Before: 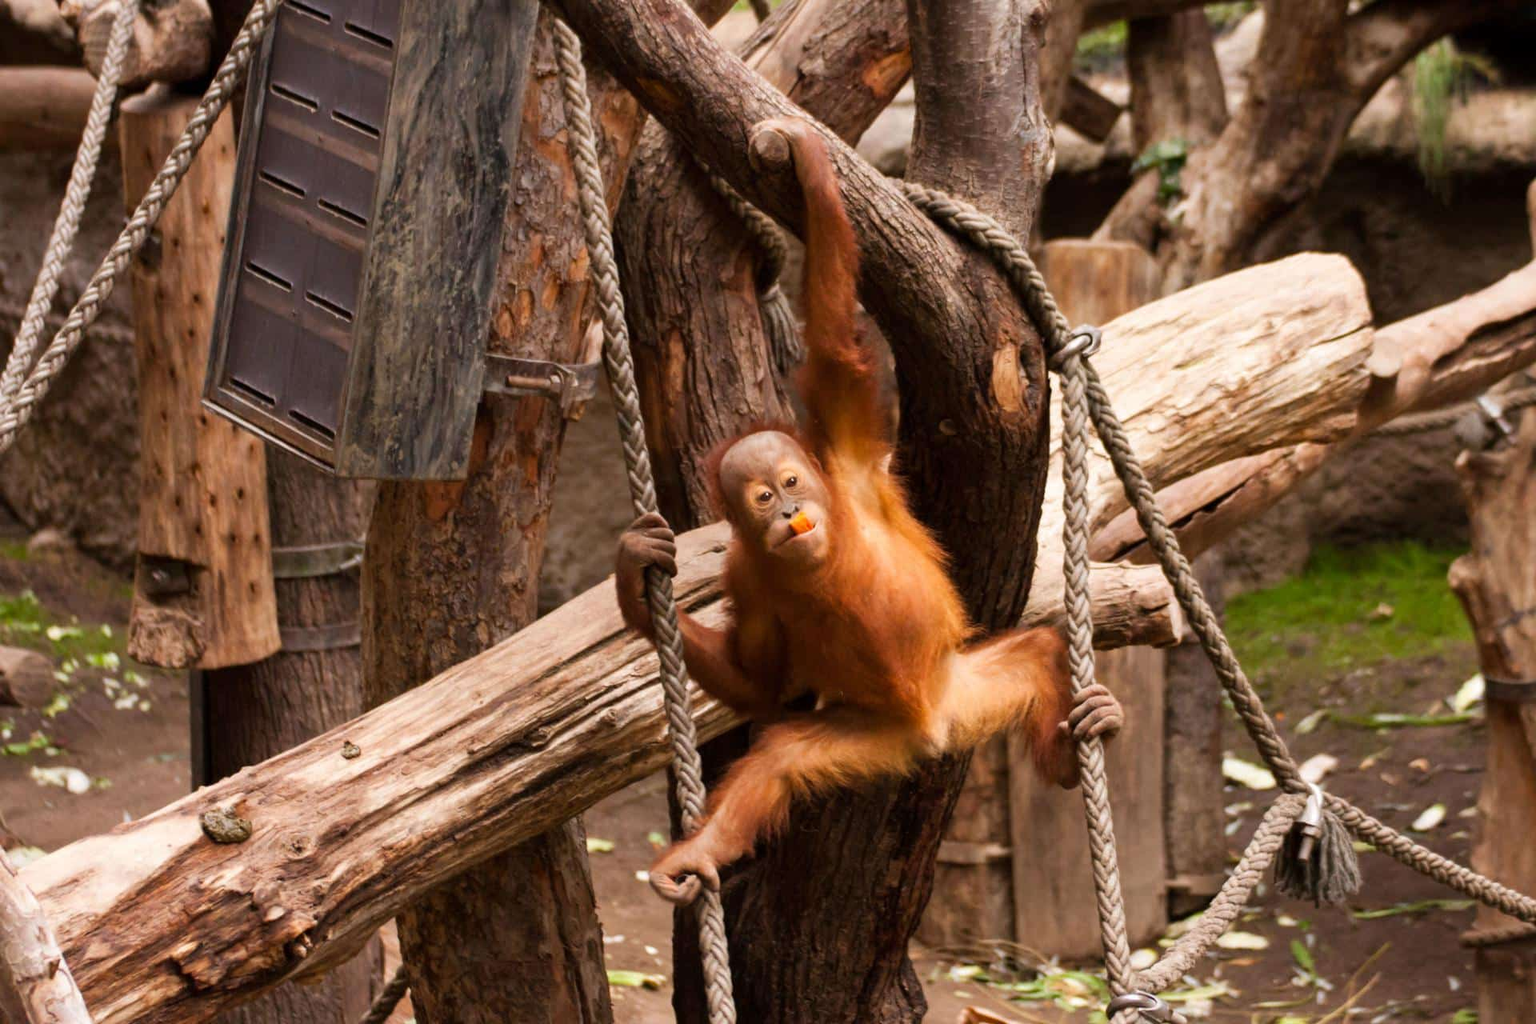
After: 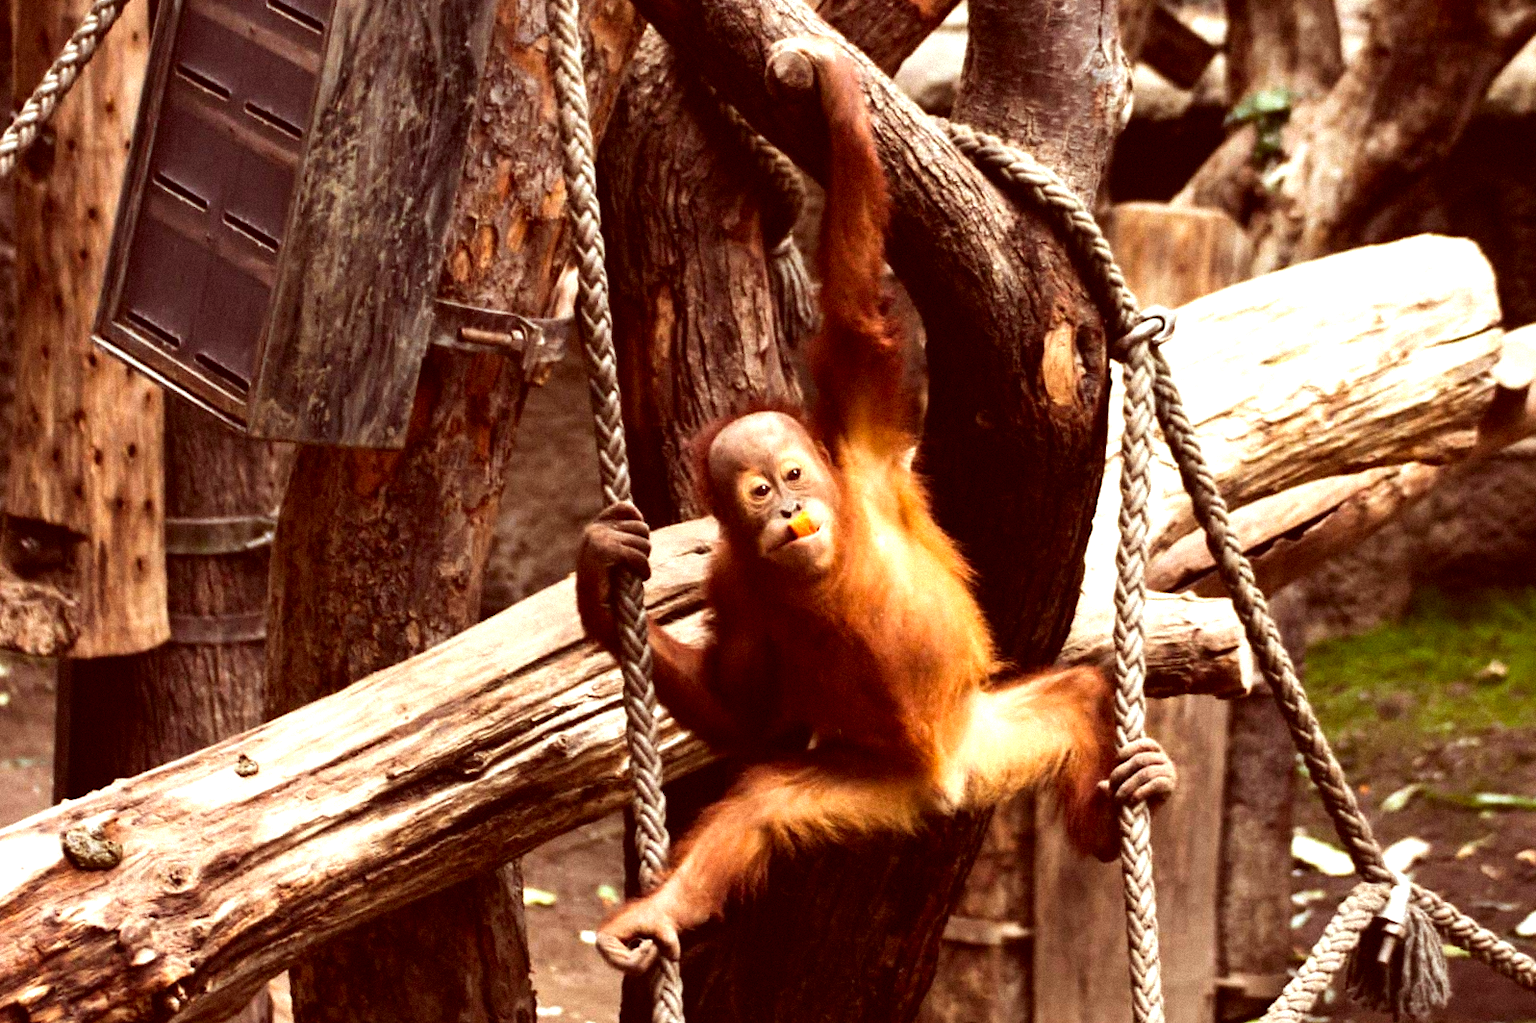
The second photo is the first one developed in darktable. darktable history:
color correction: highlights a* -7.23, highlights b* -0.161, shadows a* 20.08, shadows b* 11.73
tone equalizer: -8 EV -1.08 EV, -7 EV -1.01 EV, -6 EV -0.867 EV, -5 EV -0.578 EV, -3 EV 0.578 EV, -2 EV 0.867 EV, -1 EV 1.01 EV, +0 EV 1.08 EV, edges refinement/feathering 500, mask exposure compensation -1.57 EV, preserve details no
grain: mid-tones bias 0%
crop and rotate: angle -3.27°, left 5.211%, top 5.211%, right 4.607%, bottom 4.607%
